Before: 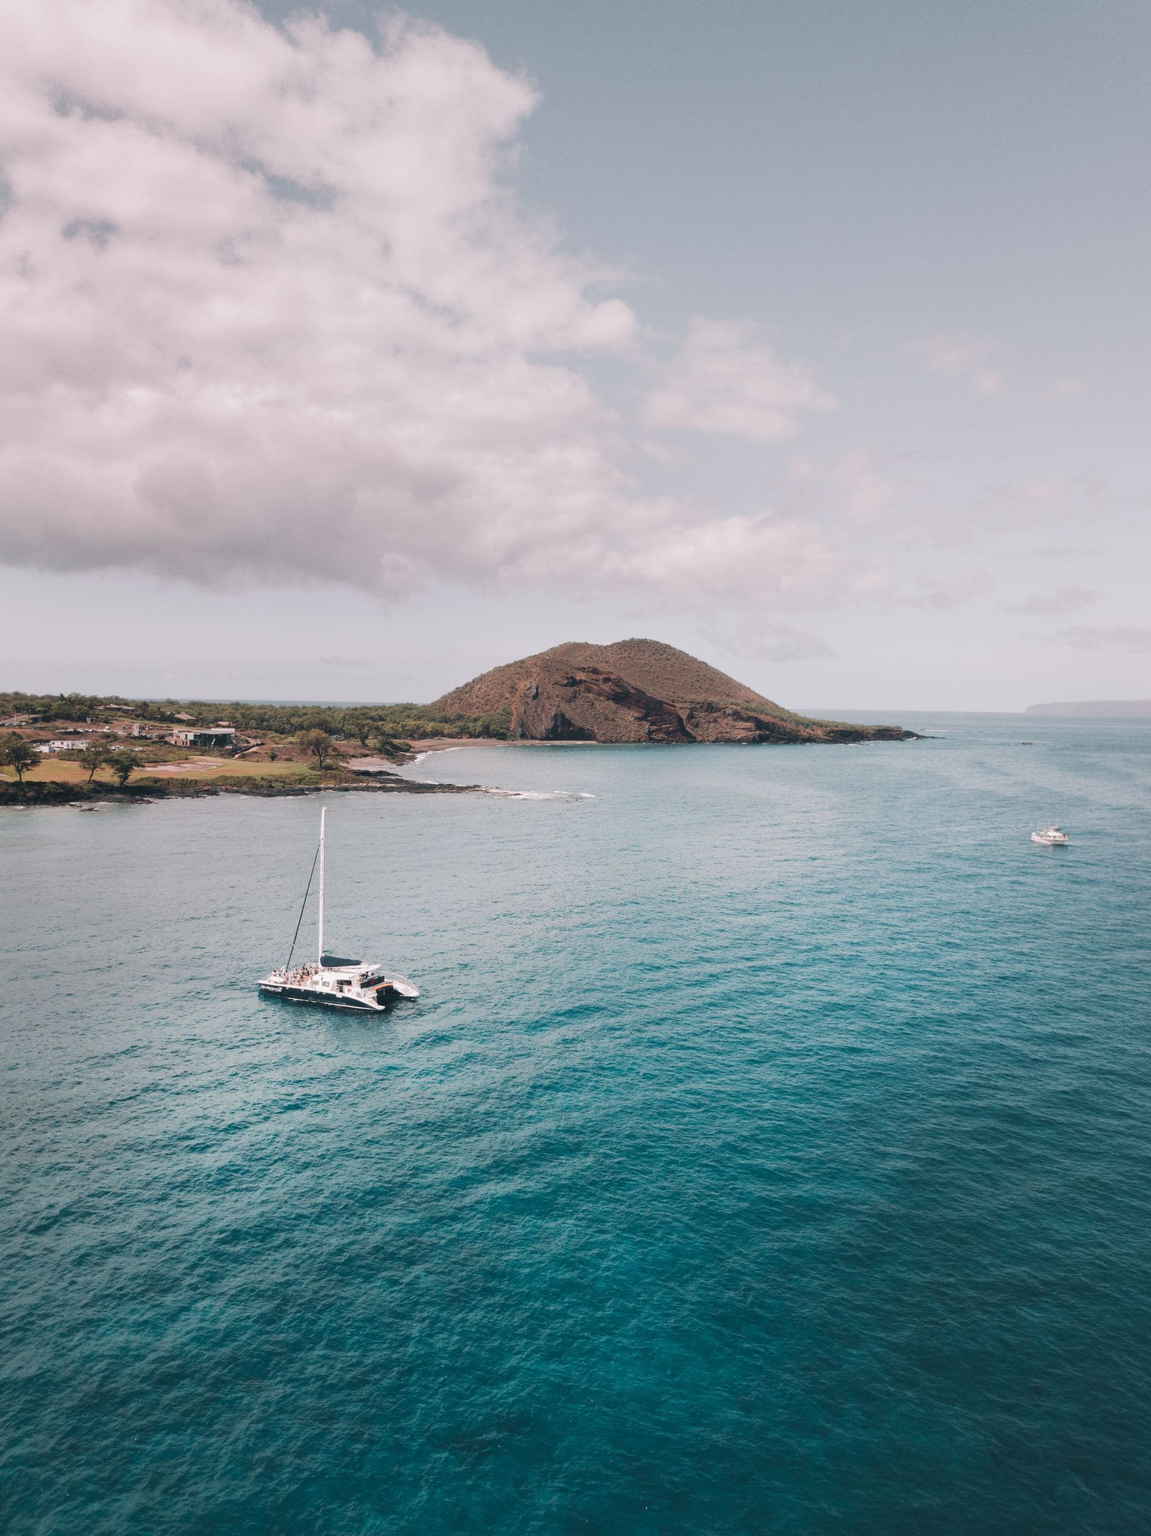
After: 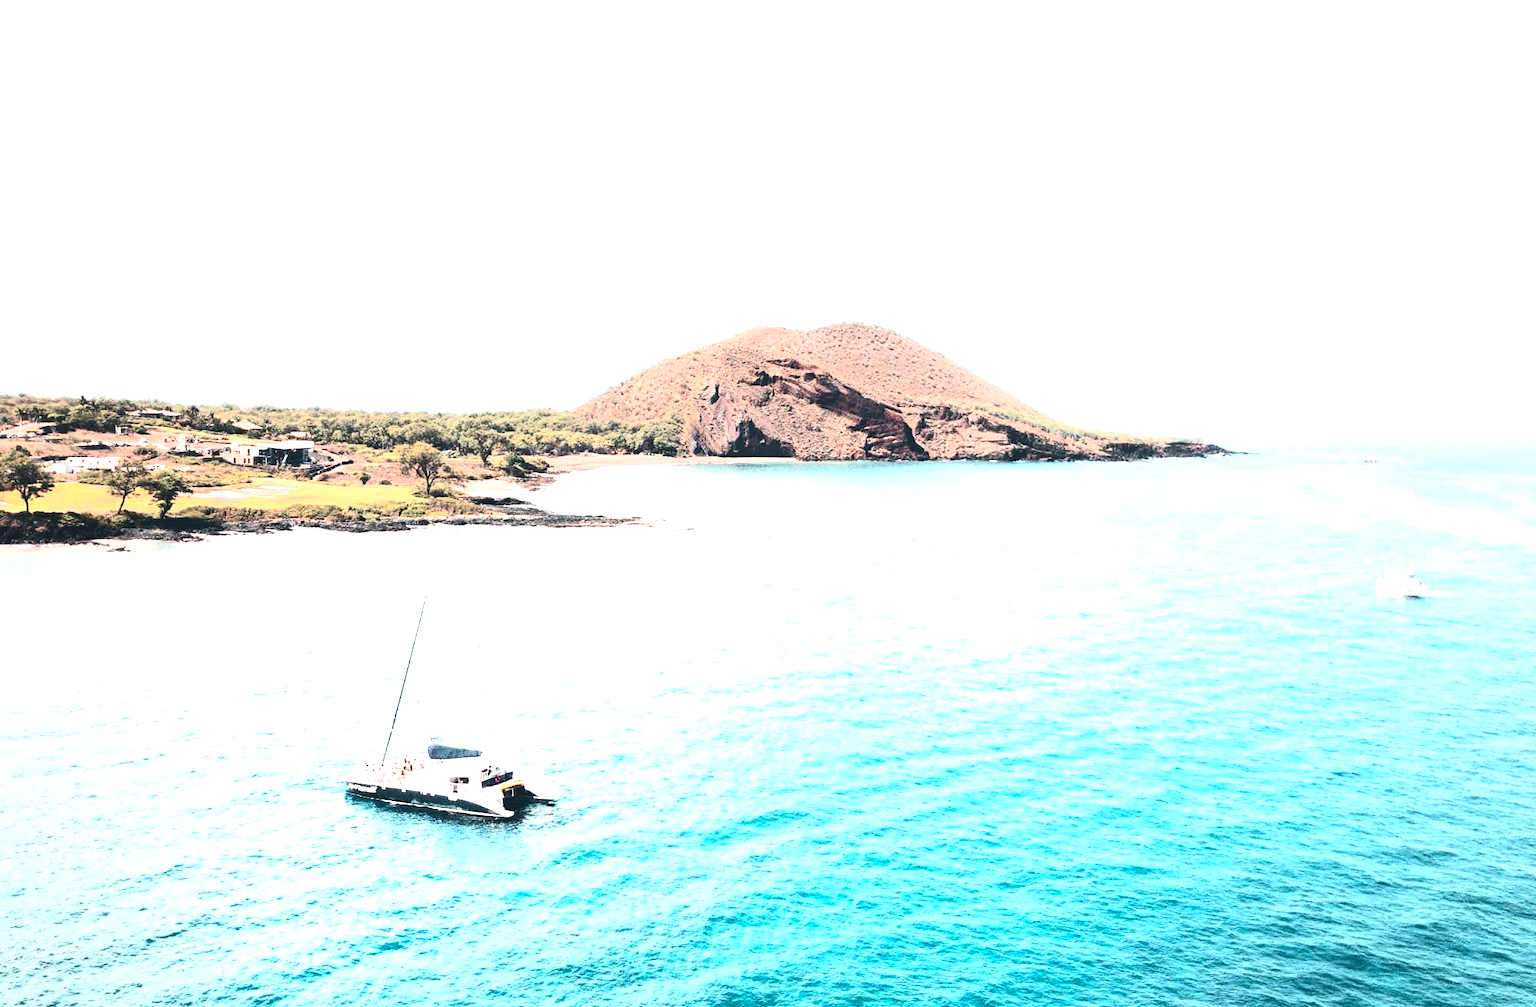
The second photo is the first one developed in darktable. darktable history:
crop and rotate: top 25.909%, bottom 24.91%
exposure: exposure 1.216 EV, compensate highlight preservation false
contrast brightness saturation: contrast 0.372, brightness 0.104
color balance rgb: global offset › luminance 0.475%, global offset › hue 59.69°, perceptual saturation grading › global saturation 25.56%, perceptual brilliance grading › highlights 19.807%, perceptual brilliance grading › mid-tones 20.209%, perceptual brilliance grading › shadows -19.973%
